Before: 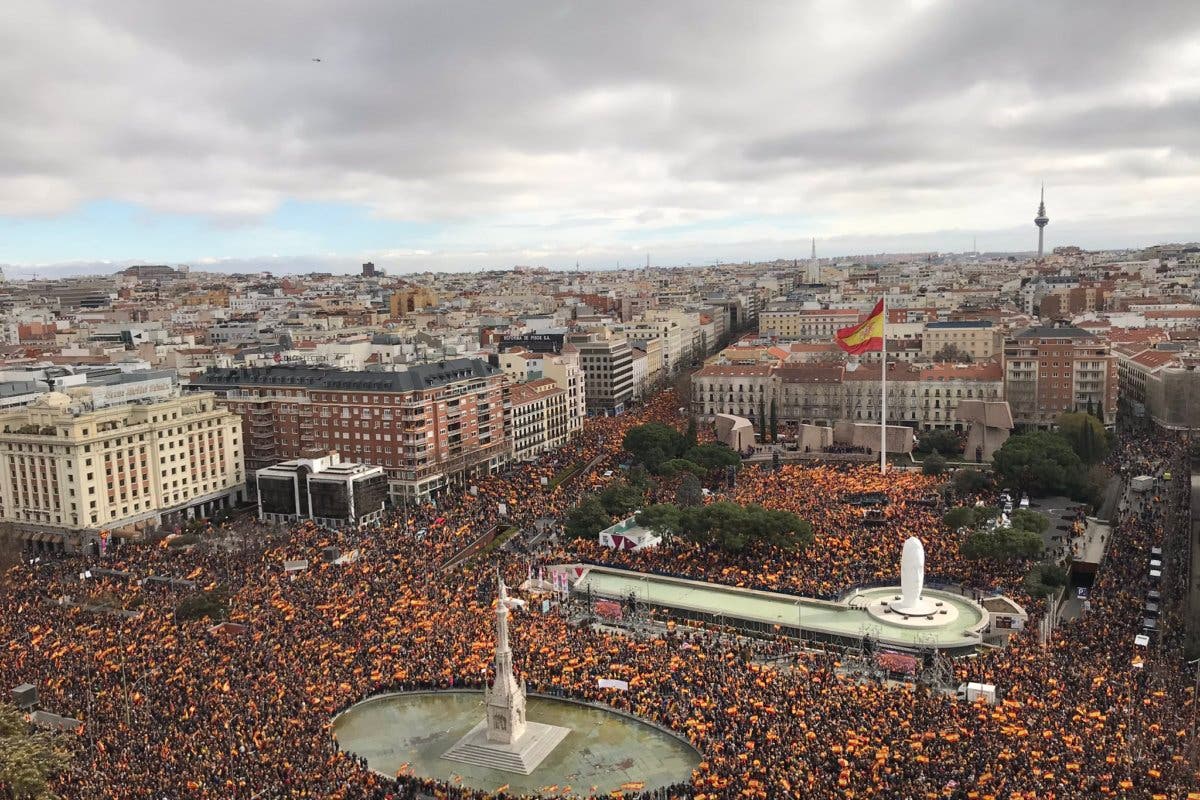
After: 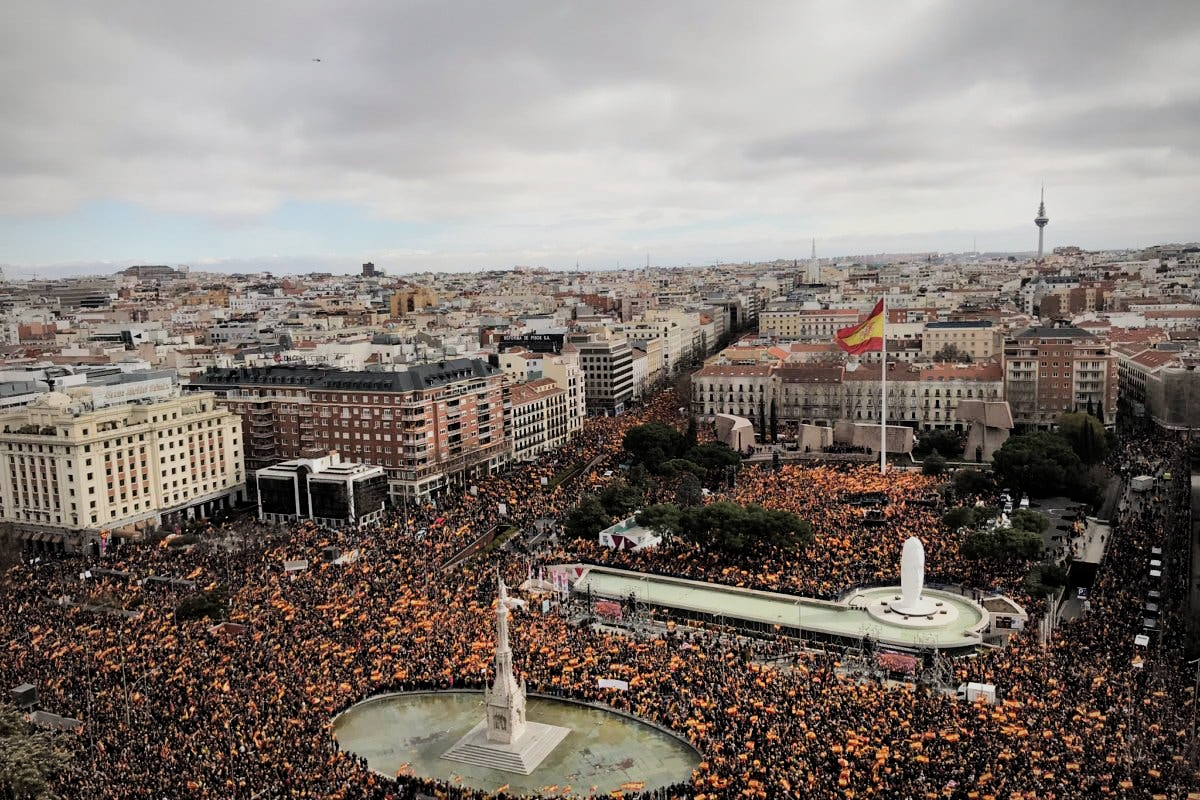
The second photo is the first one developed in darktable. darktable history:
filmic rgb: black relative exposure -5 EV, hardness 2.88, contrast 1.3, highlights saturation mix -30%
vignetting: fall-off radius 60.92%
